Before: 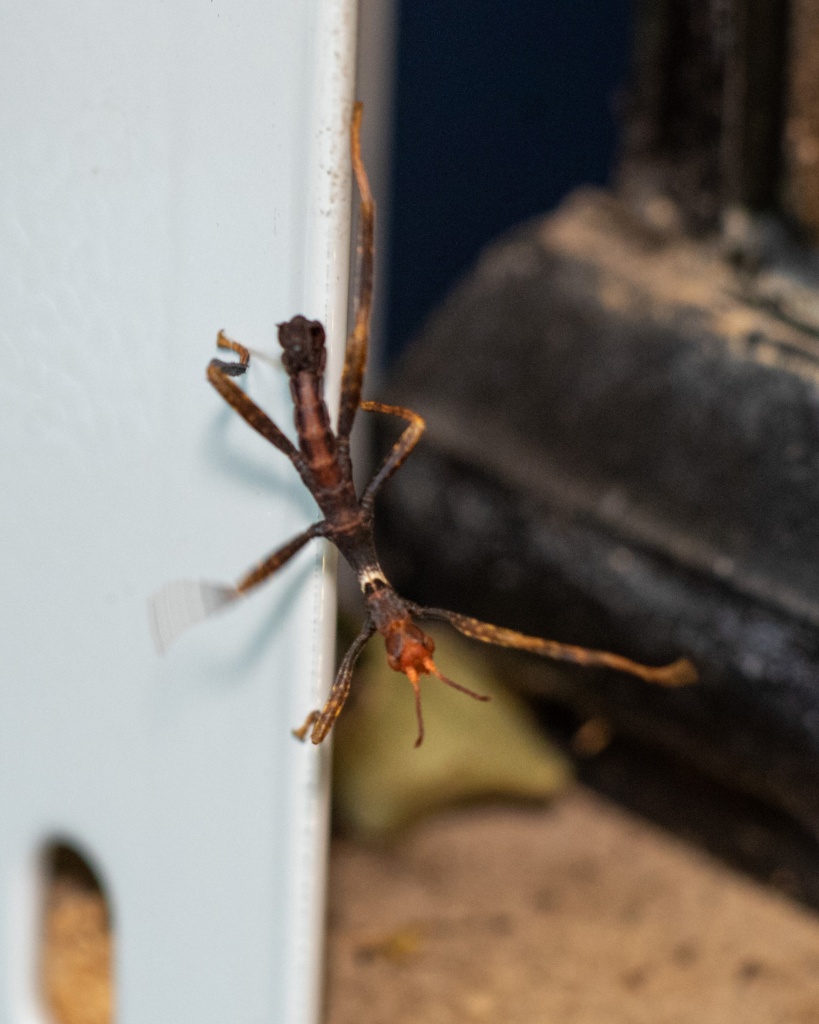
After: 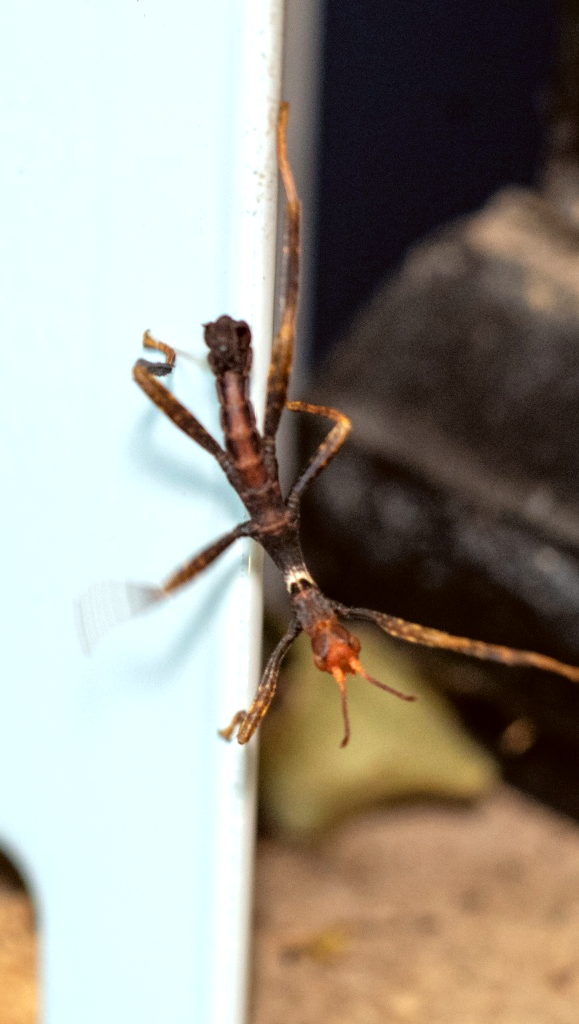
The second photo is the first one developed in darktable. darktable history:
crop and rotate: left 9.061%, right 20.142%
exposure: exposure 0.6 EV, compensate highlight preservation false
rgb curve: curves: ch0 [(0, 0) (0.136, 0.078) (0.262, 0.245) (0.414, 0.42) (1, 1)], compensate middle gray true, preserve colors basic power
color correction: highlights a* -4.98, highlights b* -3.76, shadows a* 3.83, shadows b* 4.08
